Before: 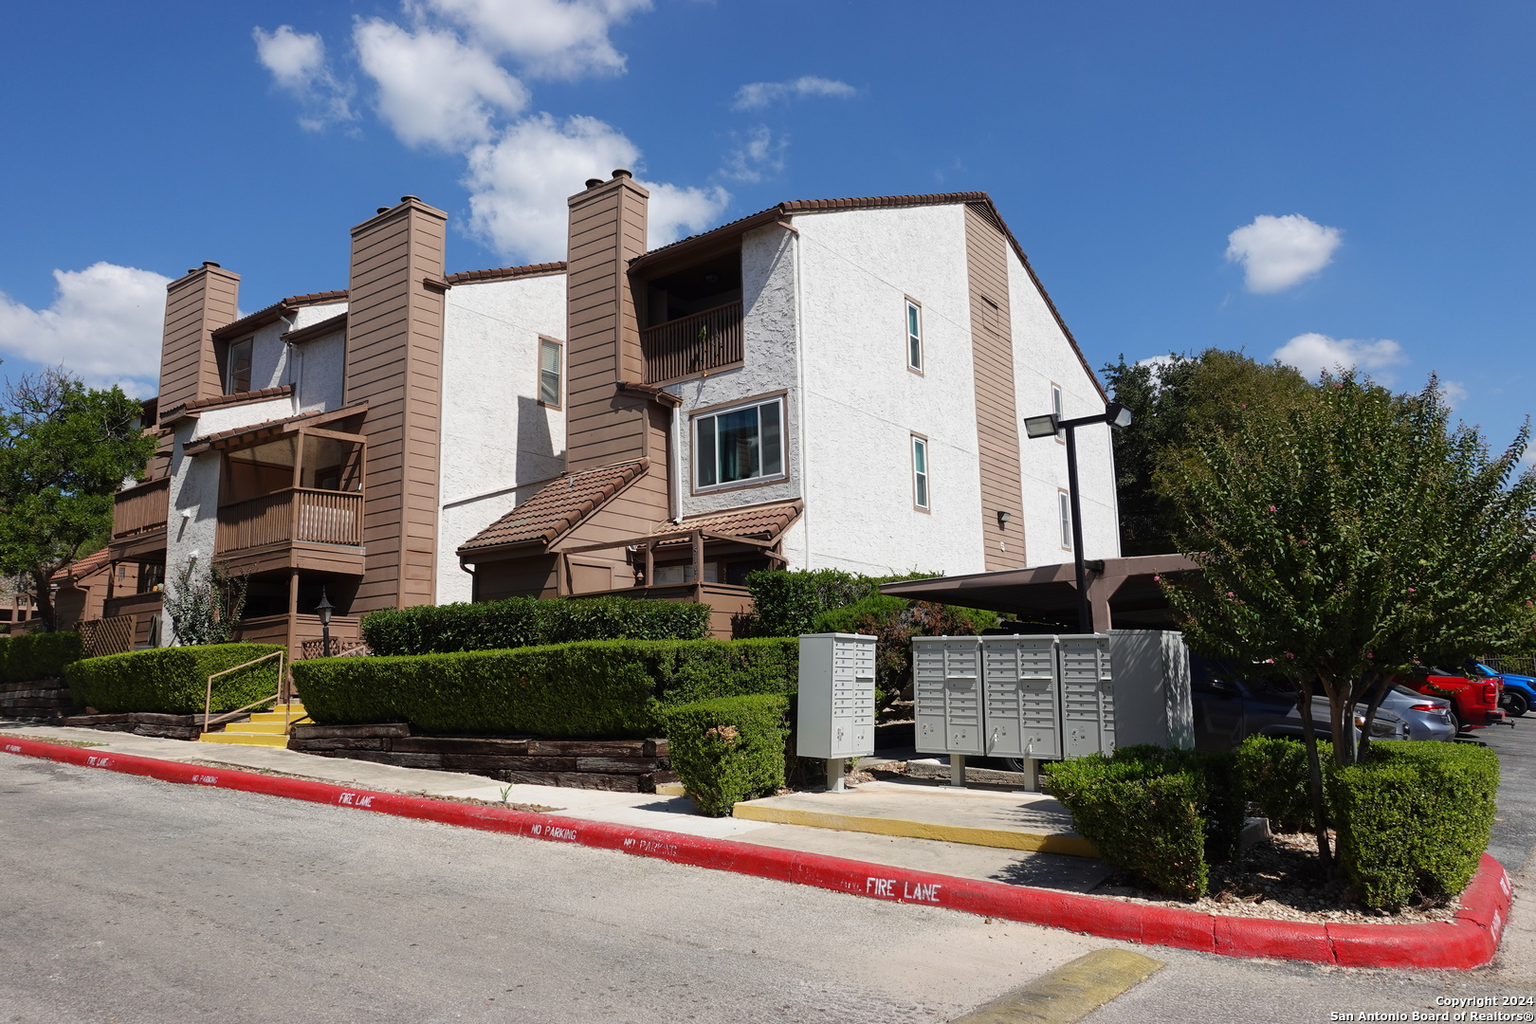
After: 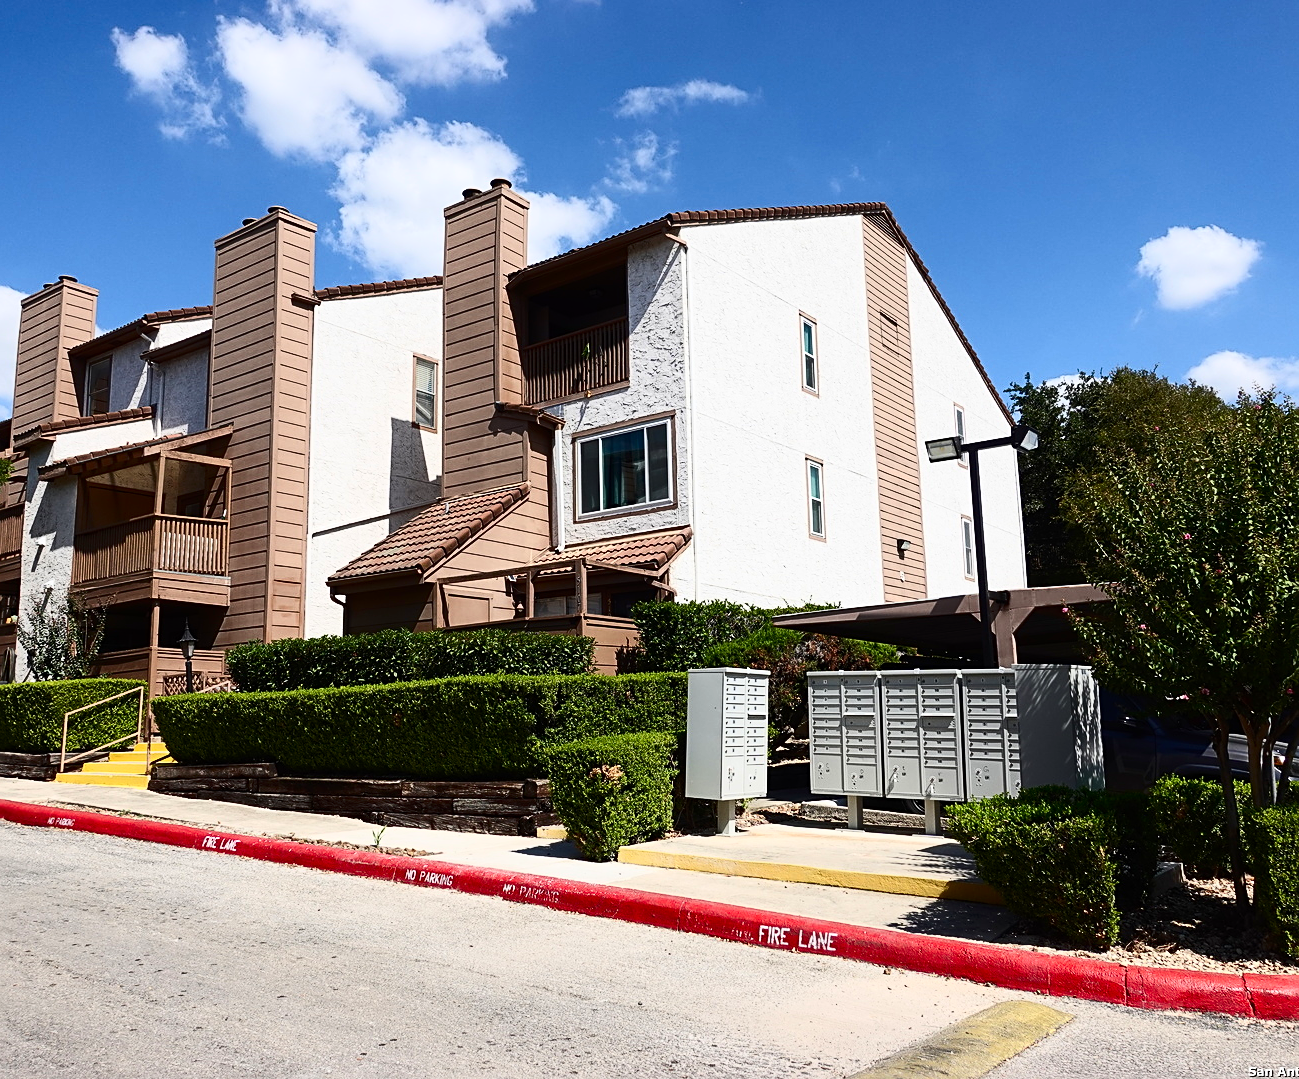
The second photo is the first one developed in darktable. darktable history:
contrast brightness saturation: contrast 0.4, brightness 0.1, saturation 0.21
crop and rotate: left 9.597%, right 10.195%
sharpen: on, module defaults
